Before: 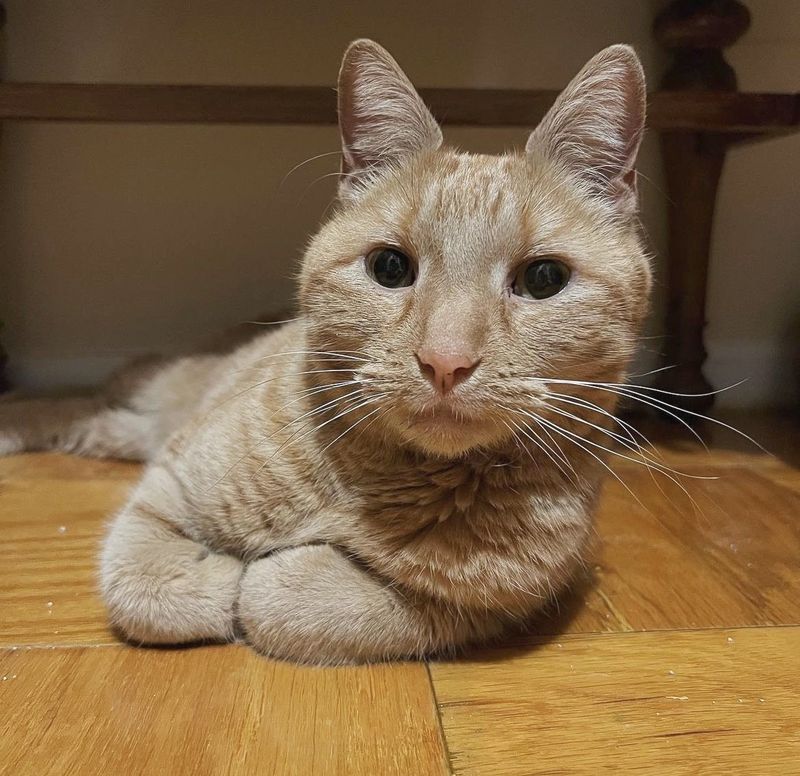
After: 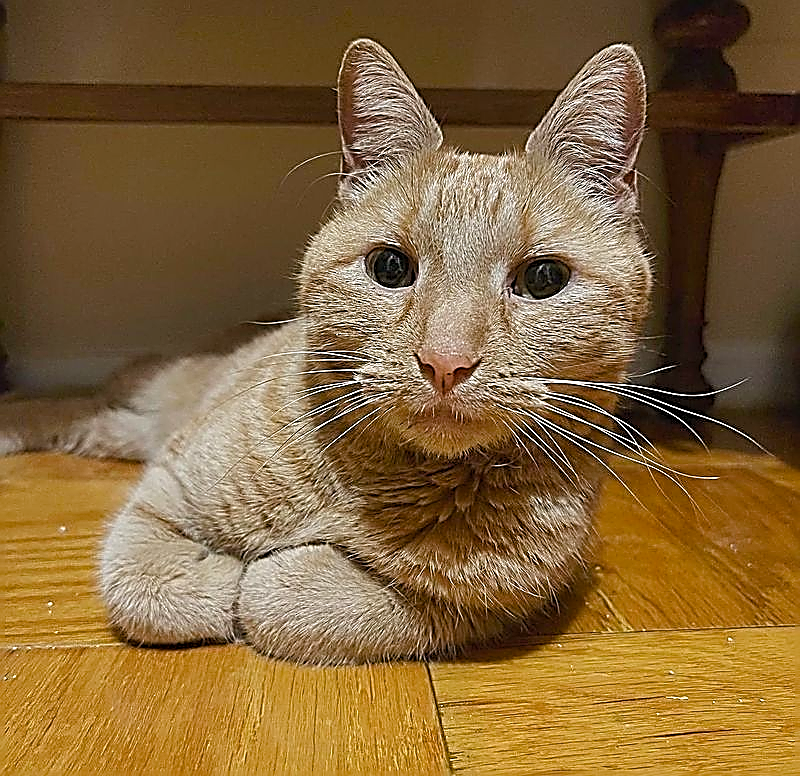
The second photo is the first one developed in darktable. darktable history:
color balance rgb: linear chroma grading › global chroma 9.879%, perceptual saturation grading › global saturation 15.447%, perceptual saturation grading › highlights -19.029%, perceptual saturation grading › shadows 20.351%
shadows and highlights: shadows 36.19, highlights -26.97, soften with gaussian
contrast equalizer: y [[0.439, 0.44, 0.442, 0.457, 0.493, 0.498], [0.5 ×6], [0.5 ×6], [0 ×6], [0 ×6]], mix 0.191
sharpen: amount 1.987
